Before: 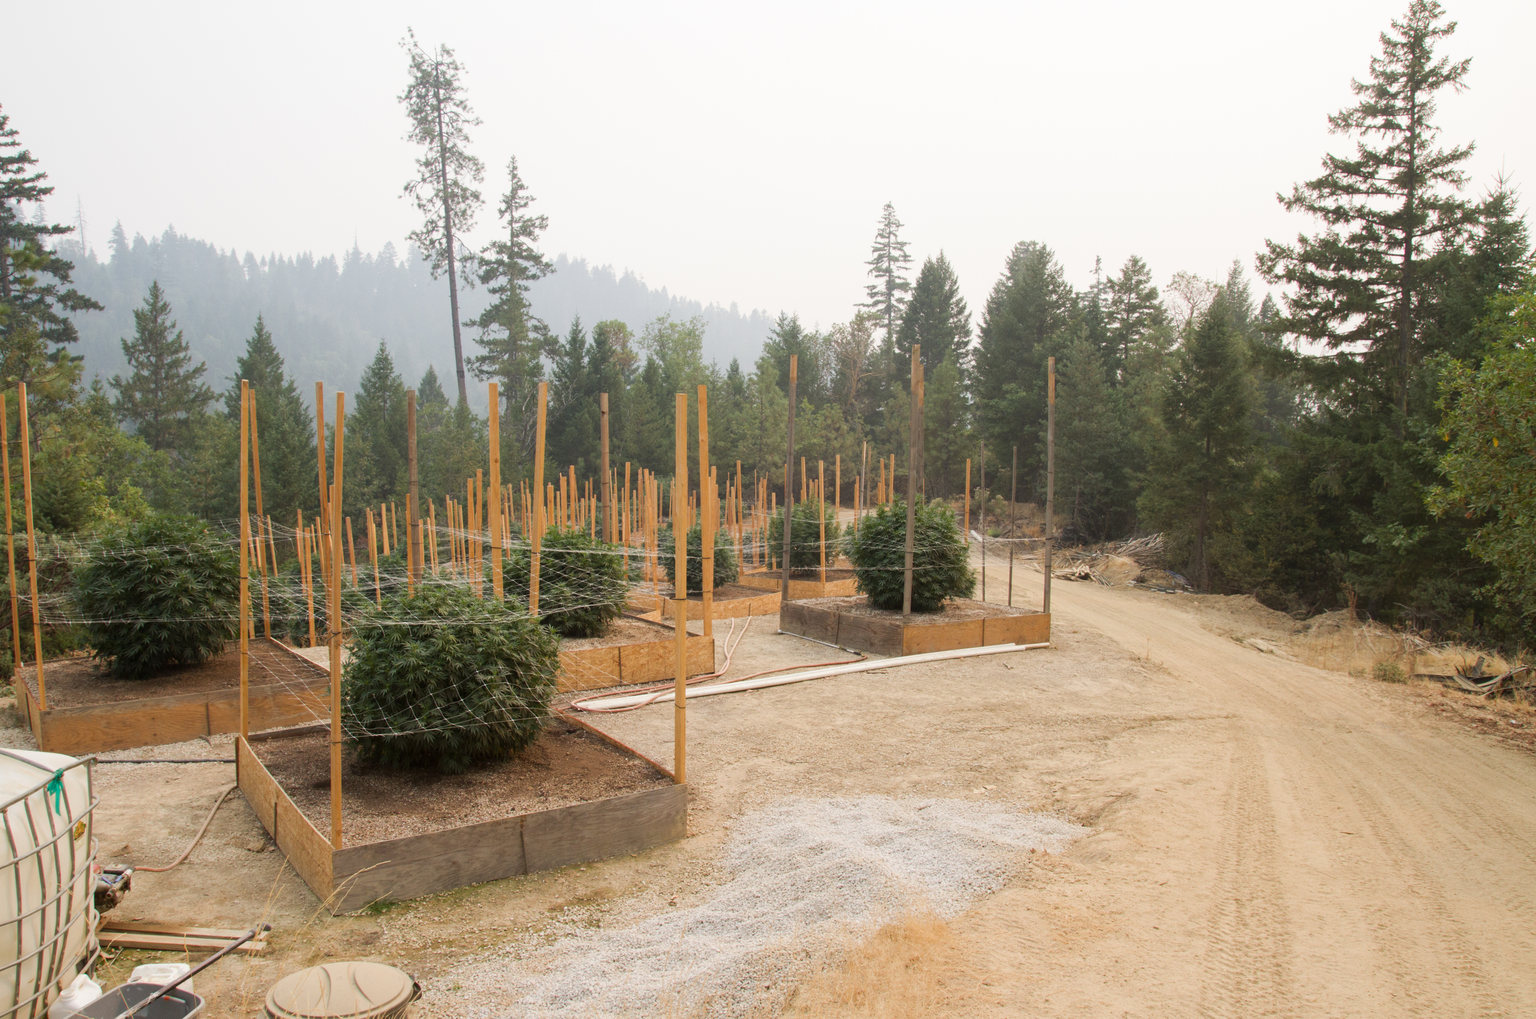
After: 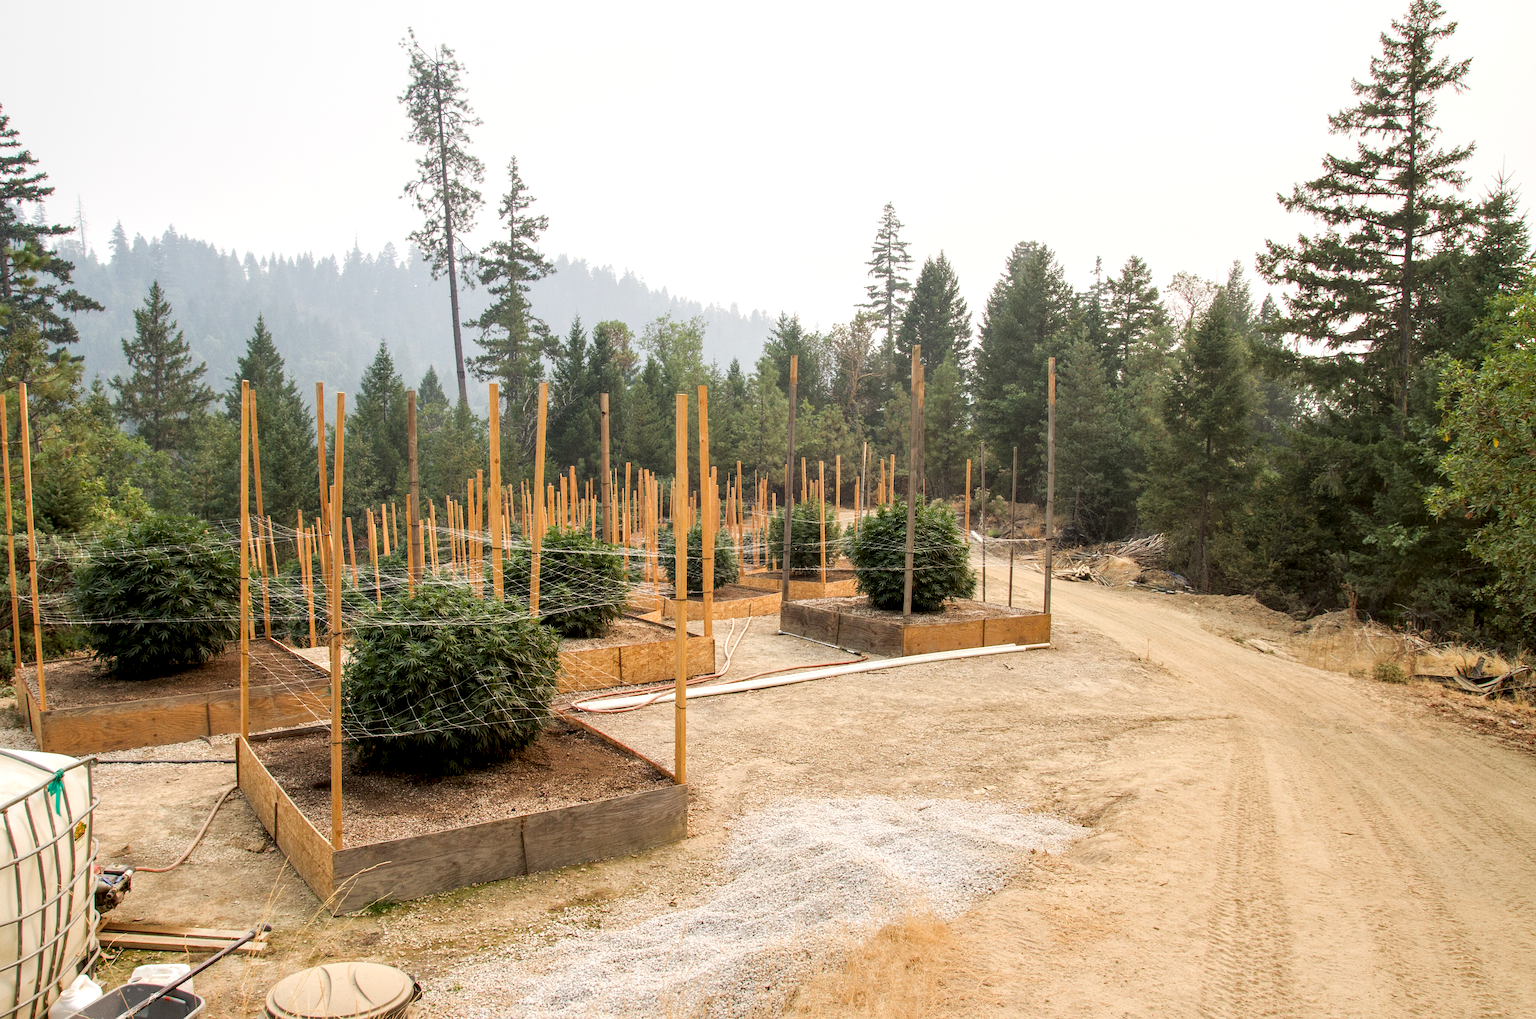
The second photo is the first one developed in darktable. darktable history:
exposure: compensate highlight preservation false
local contrast: highlights 60%, shadows 64%, detail 160%
contrast brightness saturation: contrast 0.03, brightness 0.066, saturation 0.13
color correction: highlights b* 0.012, saturation 1.06
sharpen: on, module defaults
